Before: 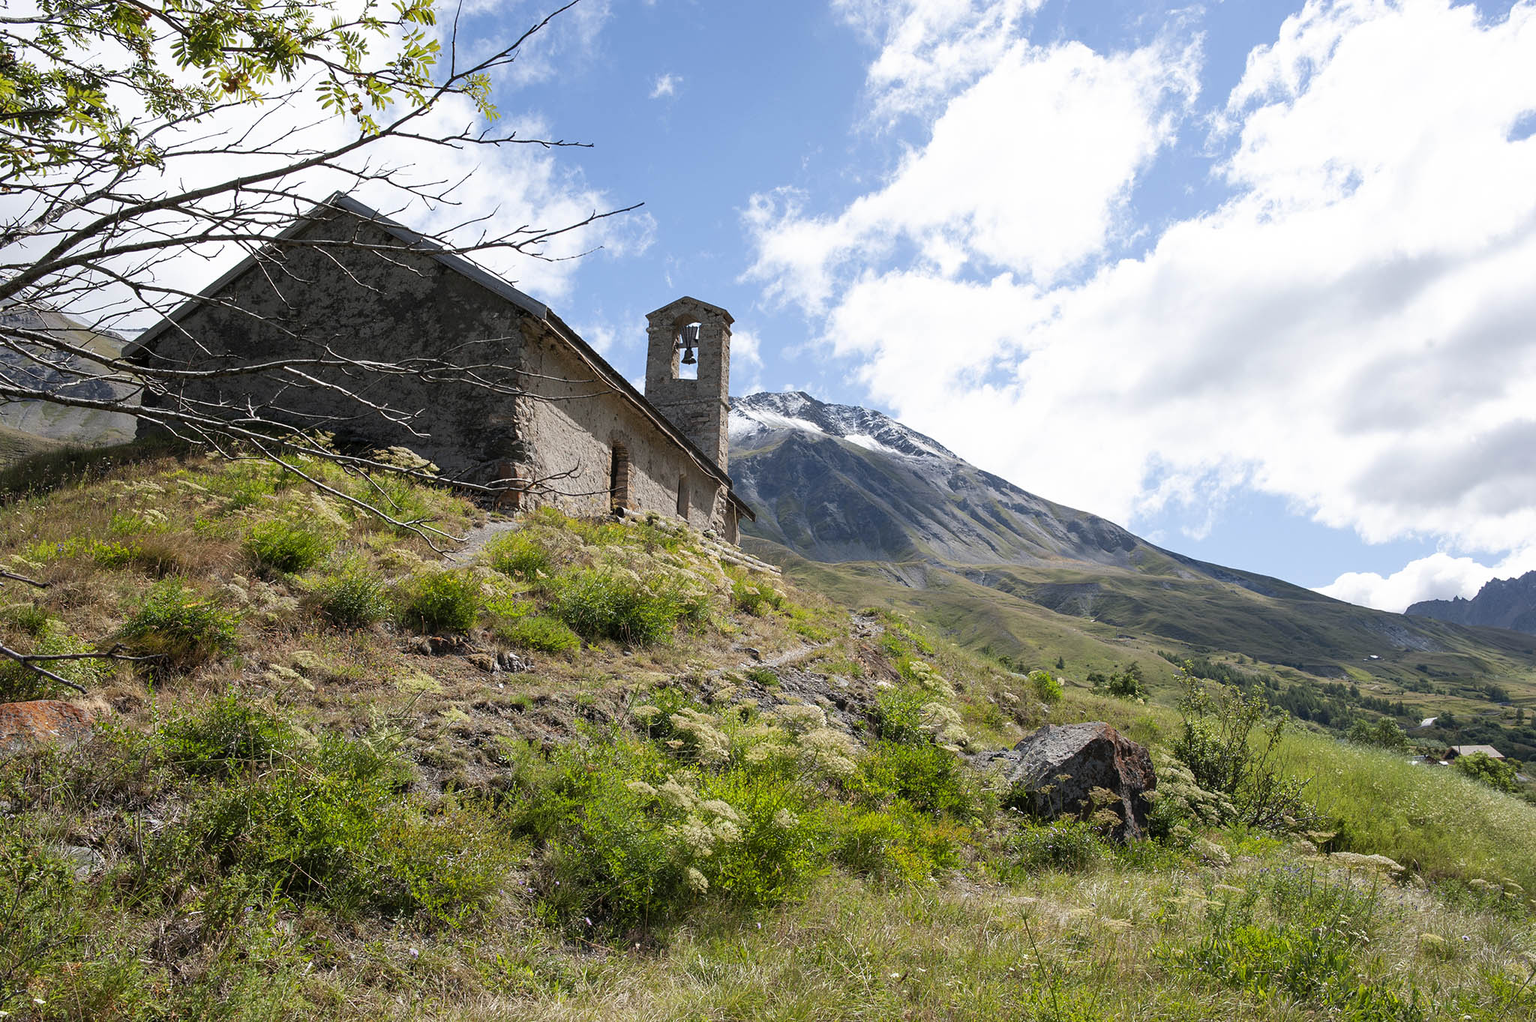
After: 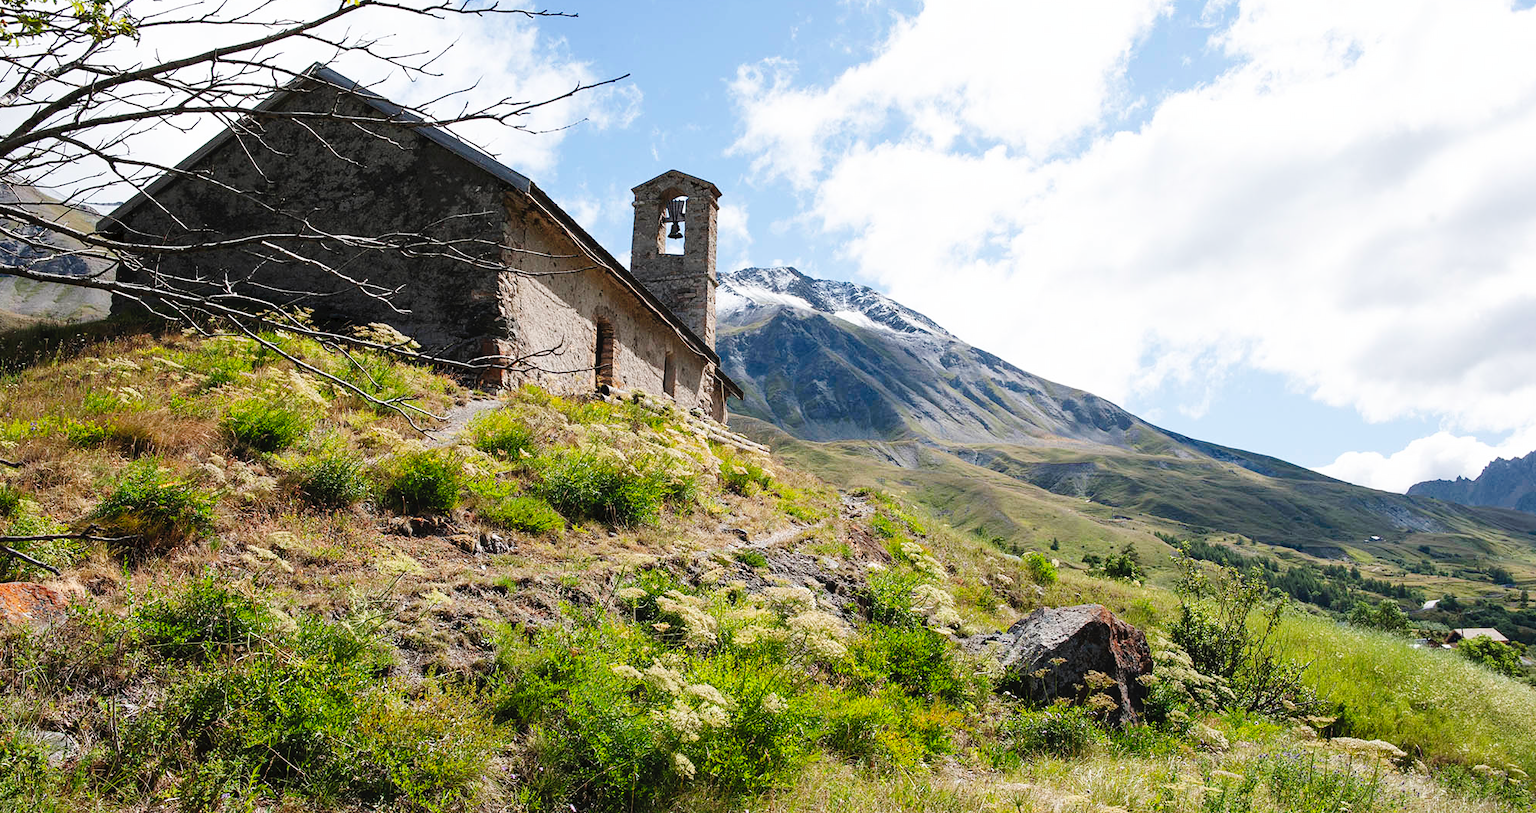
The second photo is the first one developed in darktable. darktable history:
crop and rotate: left 1.814%, top 12.818%, right 0.25%, bottom 9.225%
tone curve: curves: ch0 [(0, 0) (0.003, 0.04) (0.011, 0.04) (0.025, 0.043) (0.044, 0.049) (0.069, 0.066) (0.1, 0.095) (0.136, 0.121) (0.177, 0.154) (0.224, 0.211) (0.277, 0.281) (0.335, 0.358) (0.399, 0.452) (0.468, 0.54) (0.543, 0.628) (0.623, 0.721) (0.709, 0.801) (0.801, 0.883) (0.898, 0.948) (1, 1)], preserve colors none
